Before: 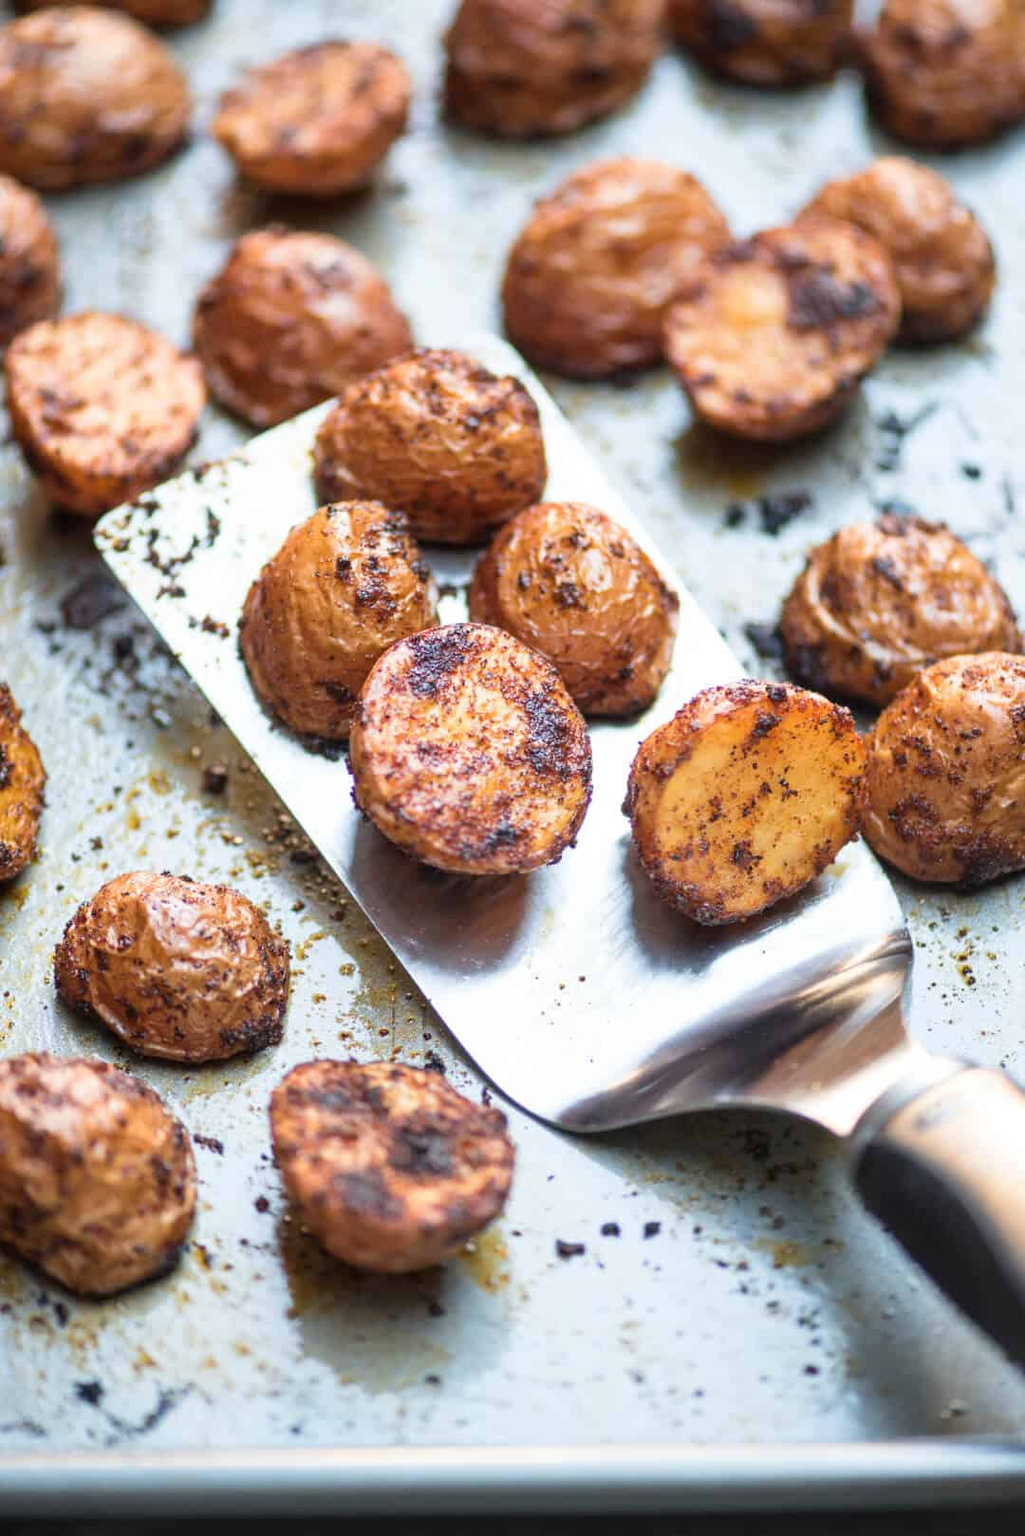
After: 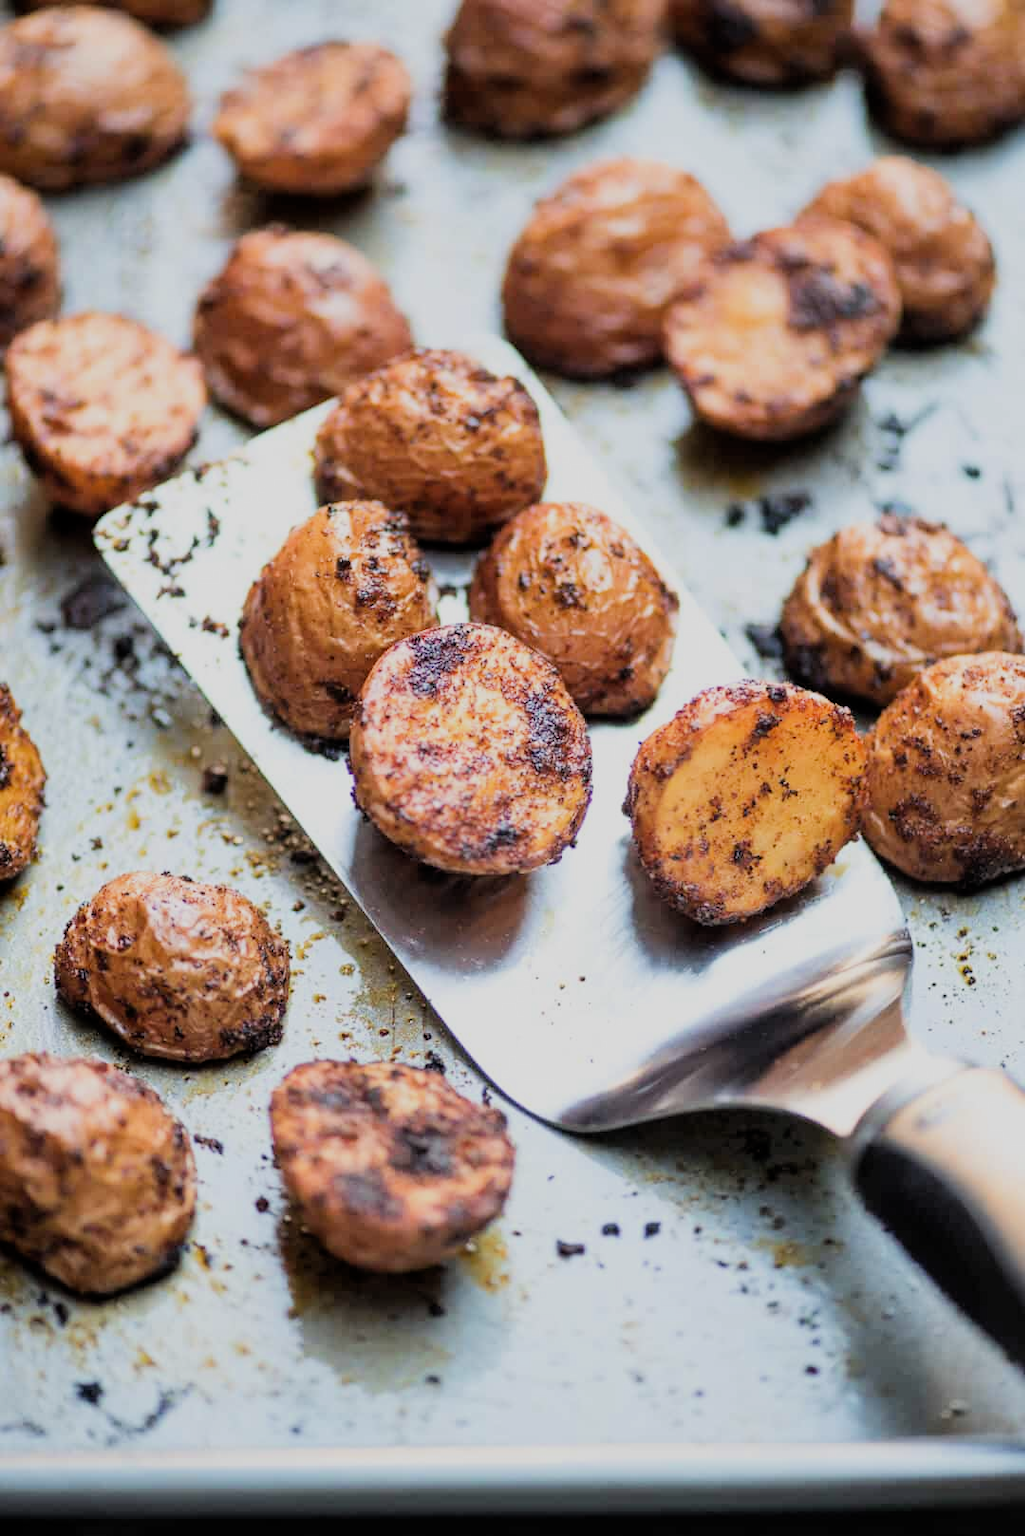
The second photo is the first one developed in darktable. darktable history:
filmic rgb: middle gray luminance 29.05%, black relative exposure -10.23 EV, white relative exposure 5.49 EV, target black luminance 0%, hardness 3.91, latitude 1.33%, contrast 1.126, highlights saturation mix 5.5%, shadows ↔ highlights balance 14.63%
